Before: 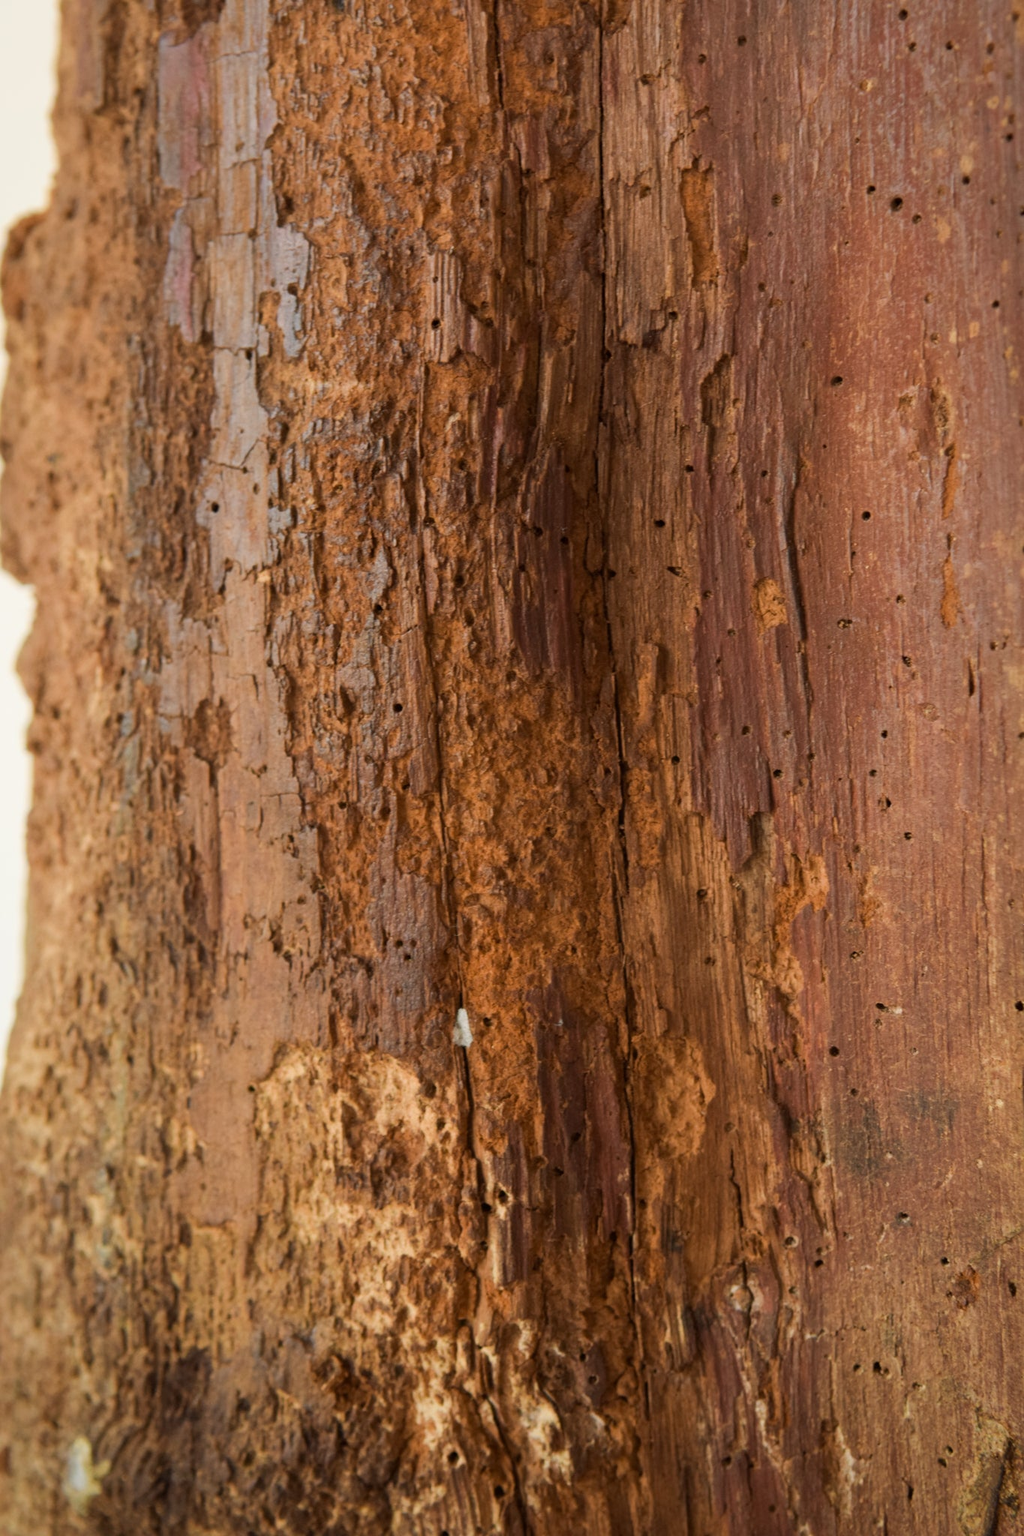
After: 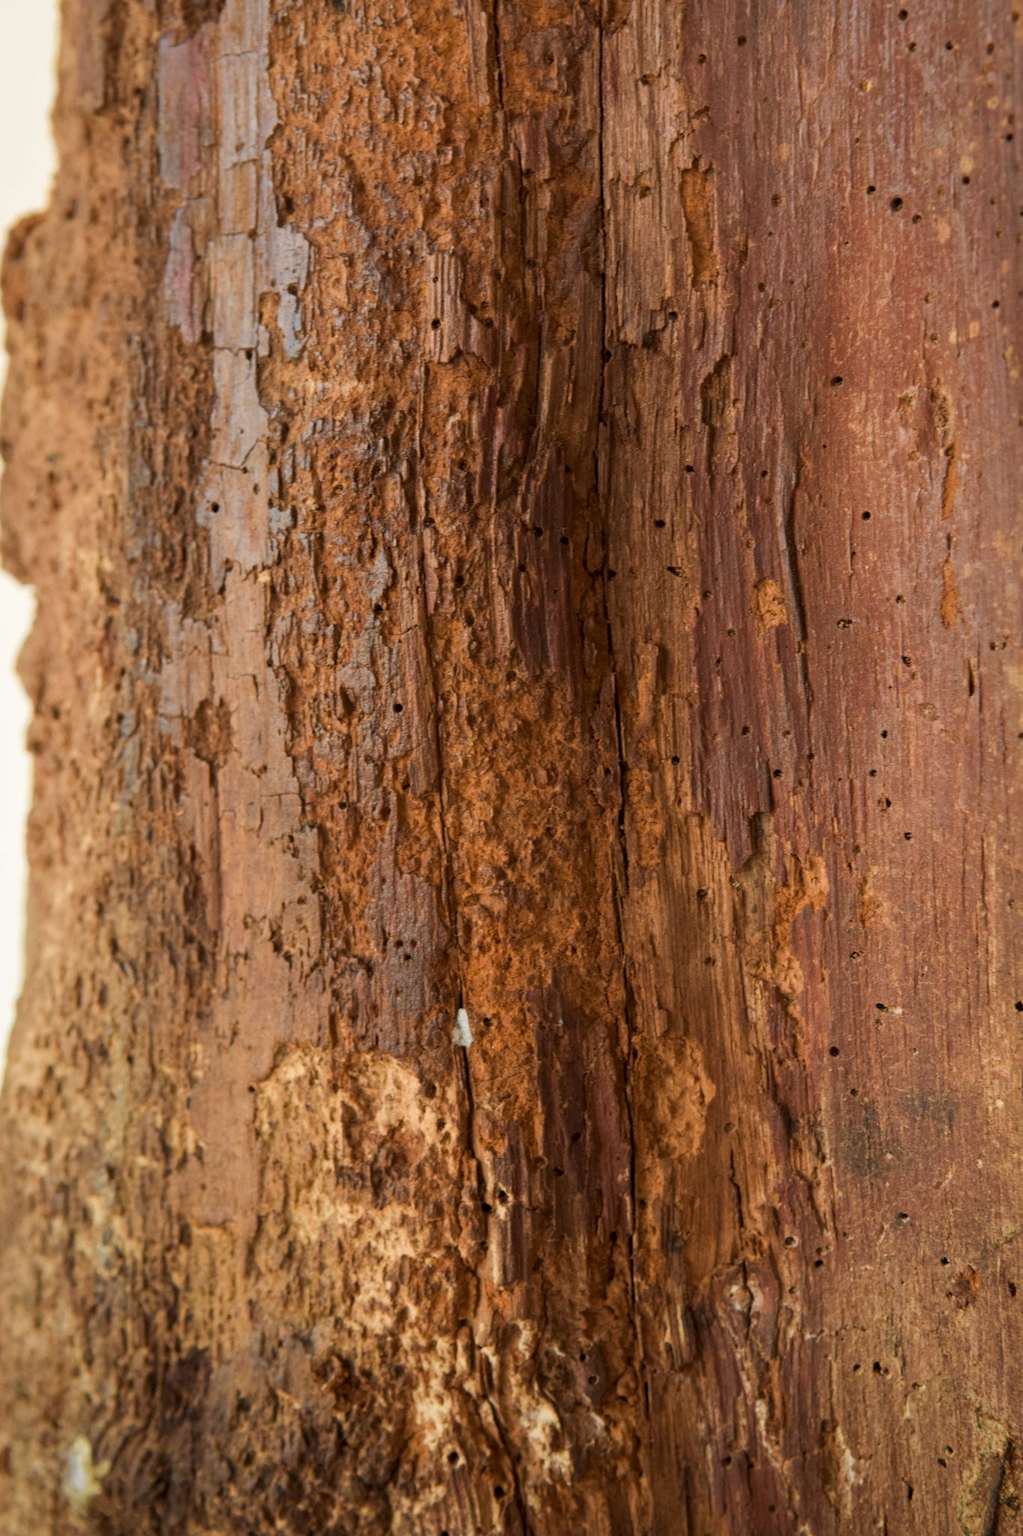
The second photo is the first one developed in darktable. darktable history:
local contrast: highlights 102%, shadows 102%, detail 120%, midtone range 0.2
